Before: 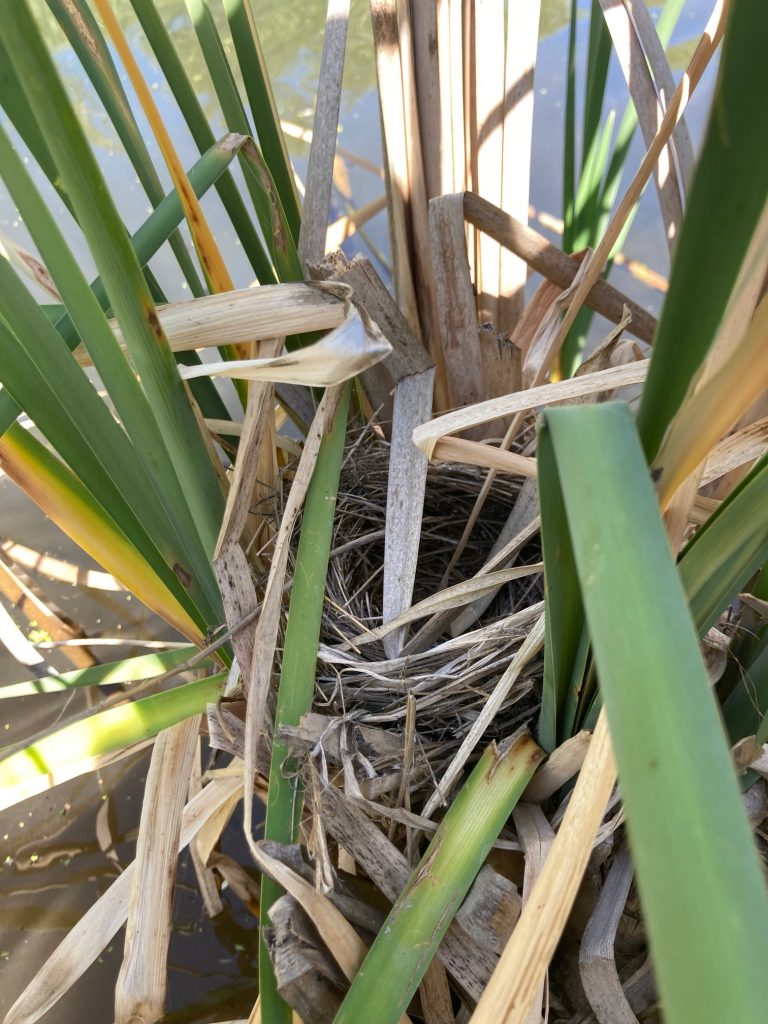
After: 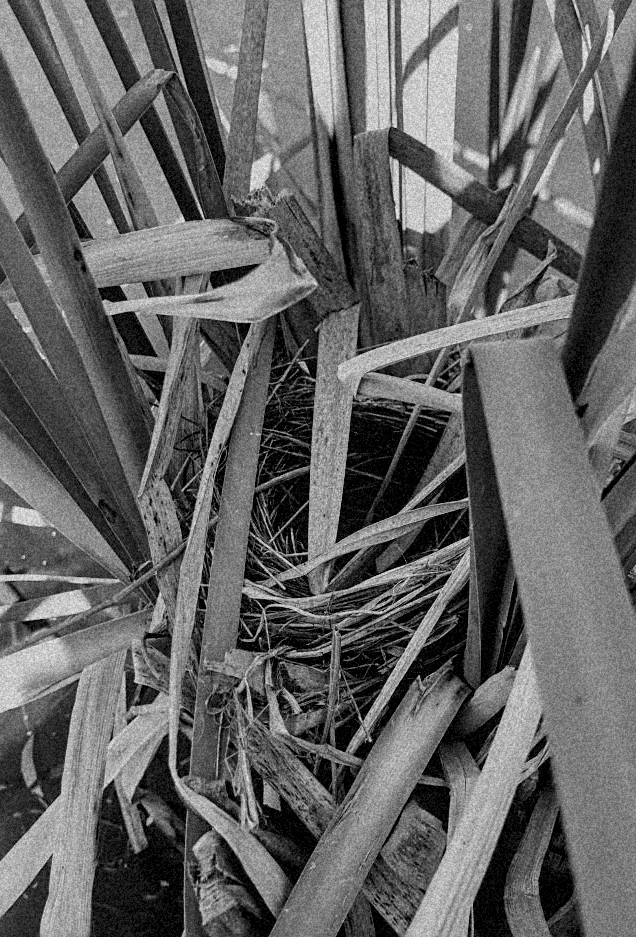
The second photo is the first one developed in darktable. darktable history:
filmic rgb: middle gray luminance 29%, black relative exposure -10.3 EV, white relative exposure 5.5 EV, threshold 6 EV, target black luminance 0%, hardness 3.95, latitude 2.04%, contrast 1.132, highlights saturation mix 5%, shadows ↔ highlights balance 15.11%, add noise in highlights 0, preserve chrominance no, color science v3 (2019), use custom middle-gray values true, iterations of high-quality reconstruction 0, contrast in highlights soft, enable highlight reconstruction true
crop: left 9.807%, top 6.259%, right 7.334%, bottom 2.177%
shadows and highlights: radius 133.83, soften with gaussian
local contrast: on, module defaults
sharpen: radius 1.967
exposure: black level correction 0.001, compensate highlight preservation false
grain: coarseness 46.9 ISO, strength 50.21%, mid-tones bias 0%
monochrome: on, module defaults
